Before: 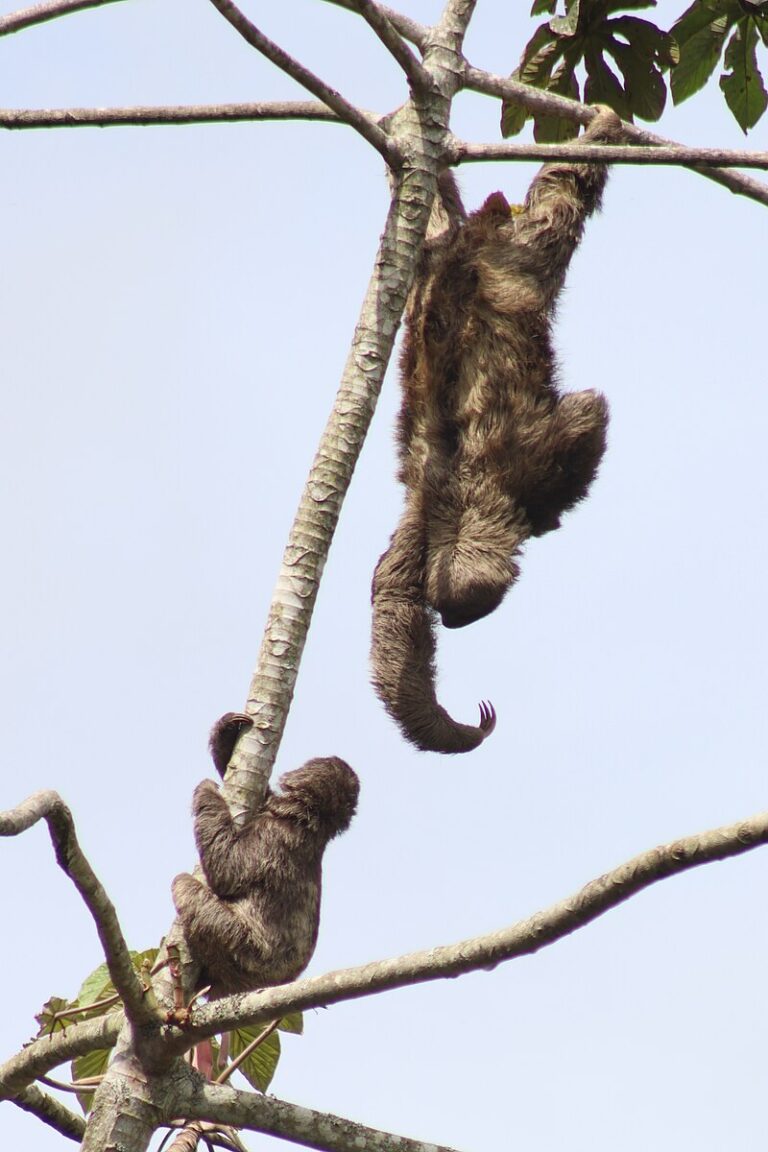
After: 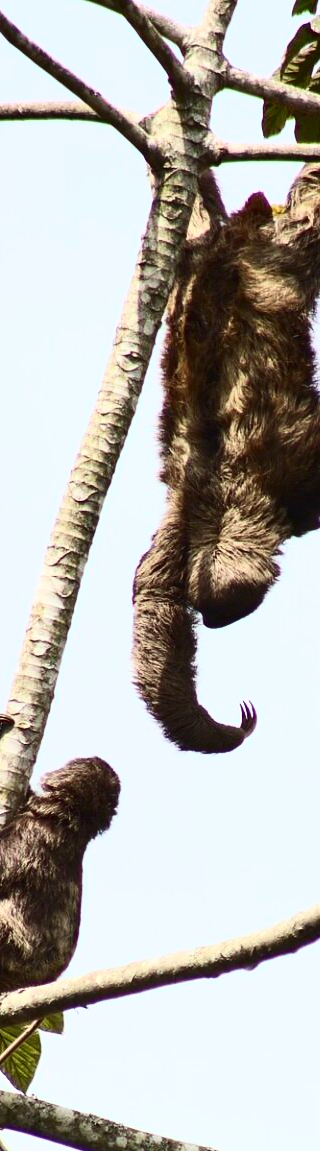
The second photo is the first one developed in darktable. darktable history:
crop: left 31.229%, right 27.105%
contrast brightness saturation: contrast 0.4, brightness 0.05, saturation 0.25
